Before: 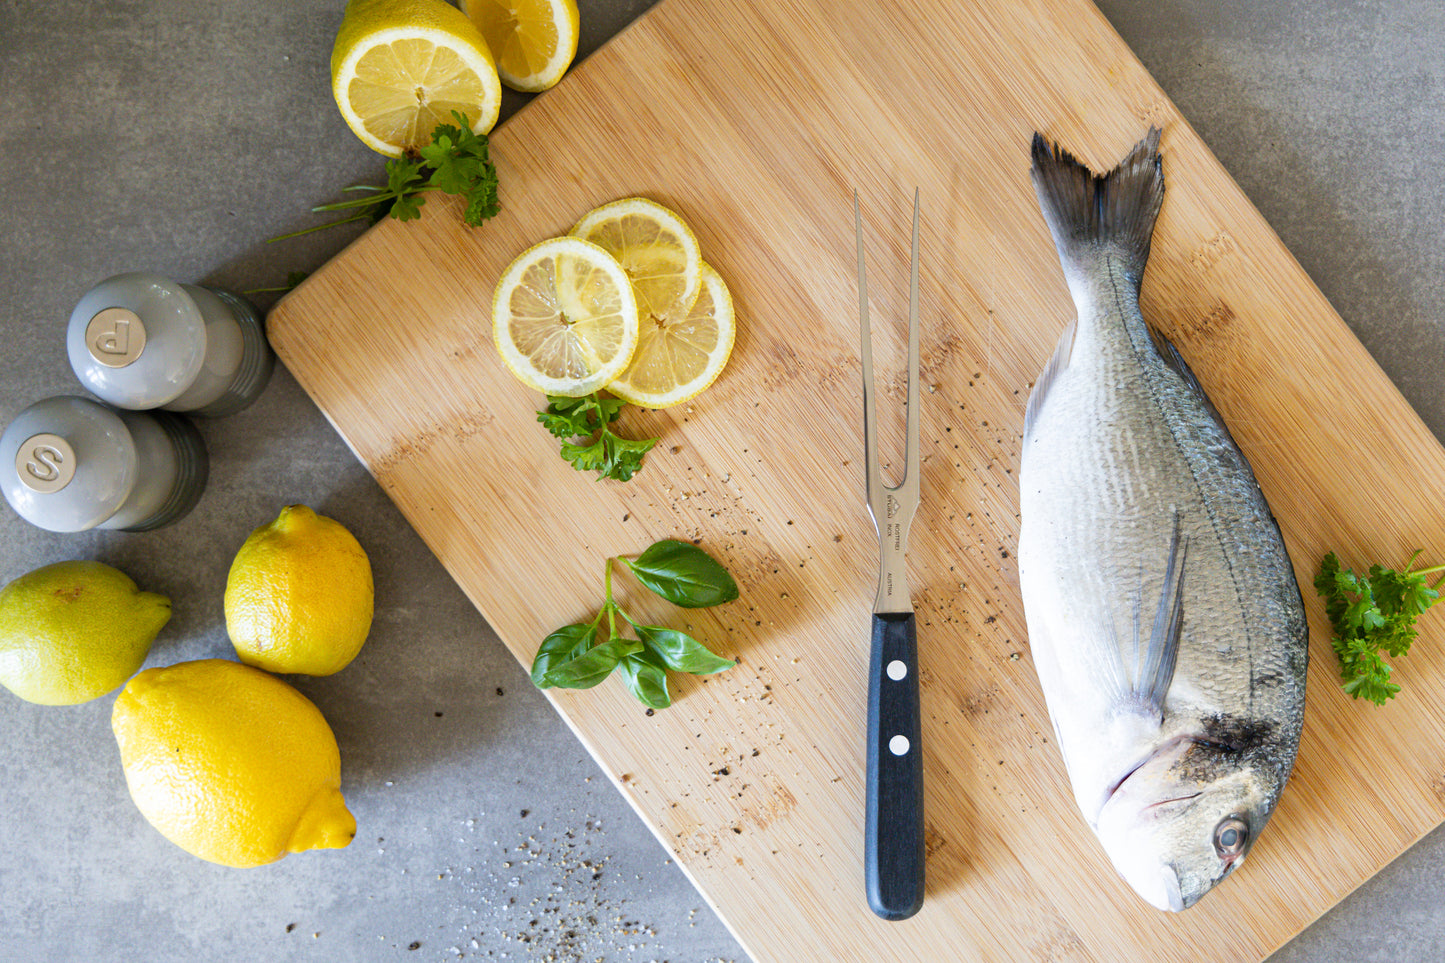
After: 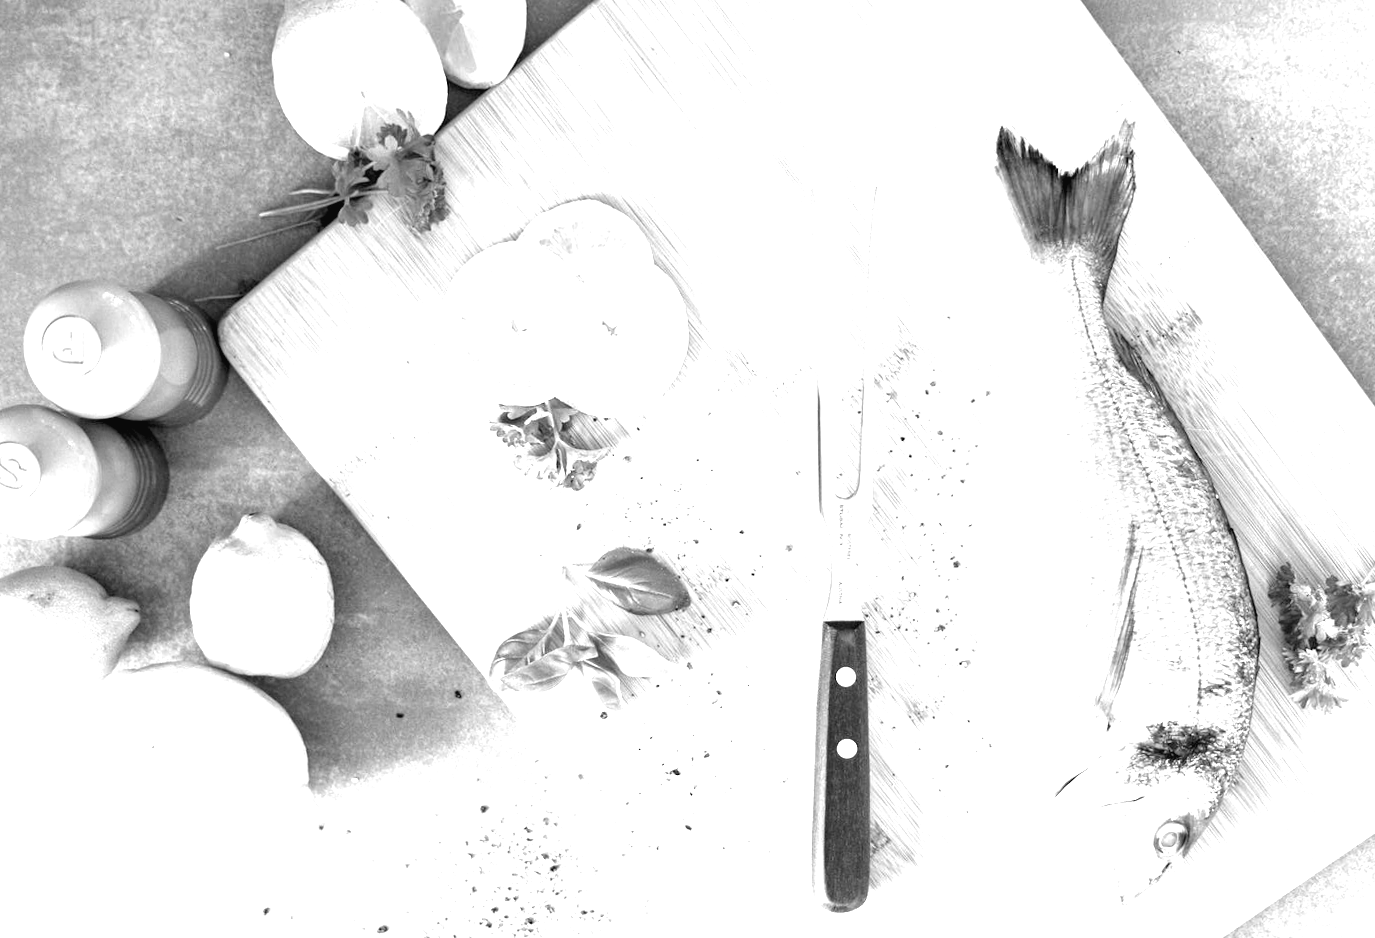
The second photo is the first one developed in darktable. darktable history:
exposure: black level correction 0.005, exposure 2.084 EV, compensate highlight preservation false
monochrome: on, module defaults
color balance rgb: shadows lift › luminance -10%, shadows lift › chroma 1%, shadows lift › hue 113°, power › luminance -15%, highlights gain › chroma 0.2%, highlights gain › hue 333°, global offset › luminance 0.5%, perceptual saturation grading › global saturation 20%, perceptual saturation grading › highlights -50%, perceptual saturation grading › shadows 25%, contrast -10%
rotate and perspective: rotation 0.074°, lens shift (vertical) 0.096, lens shift (horizontal) -0.041, crop left 0.043, crop right 0.952, crop top 0.024, crop bottom 0.979
